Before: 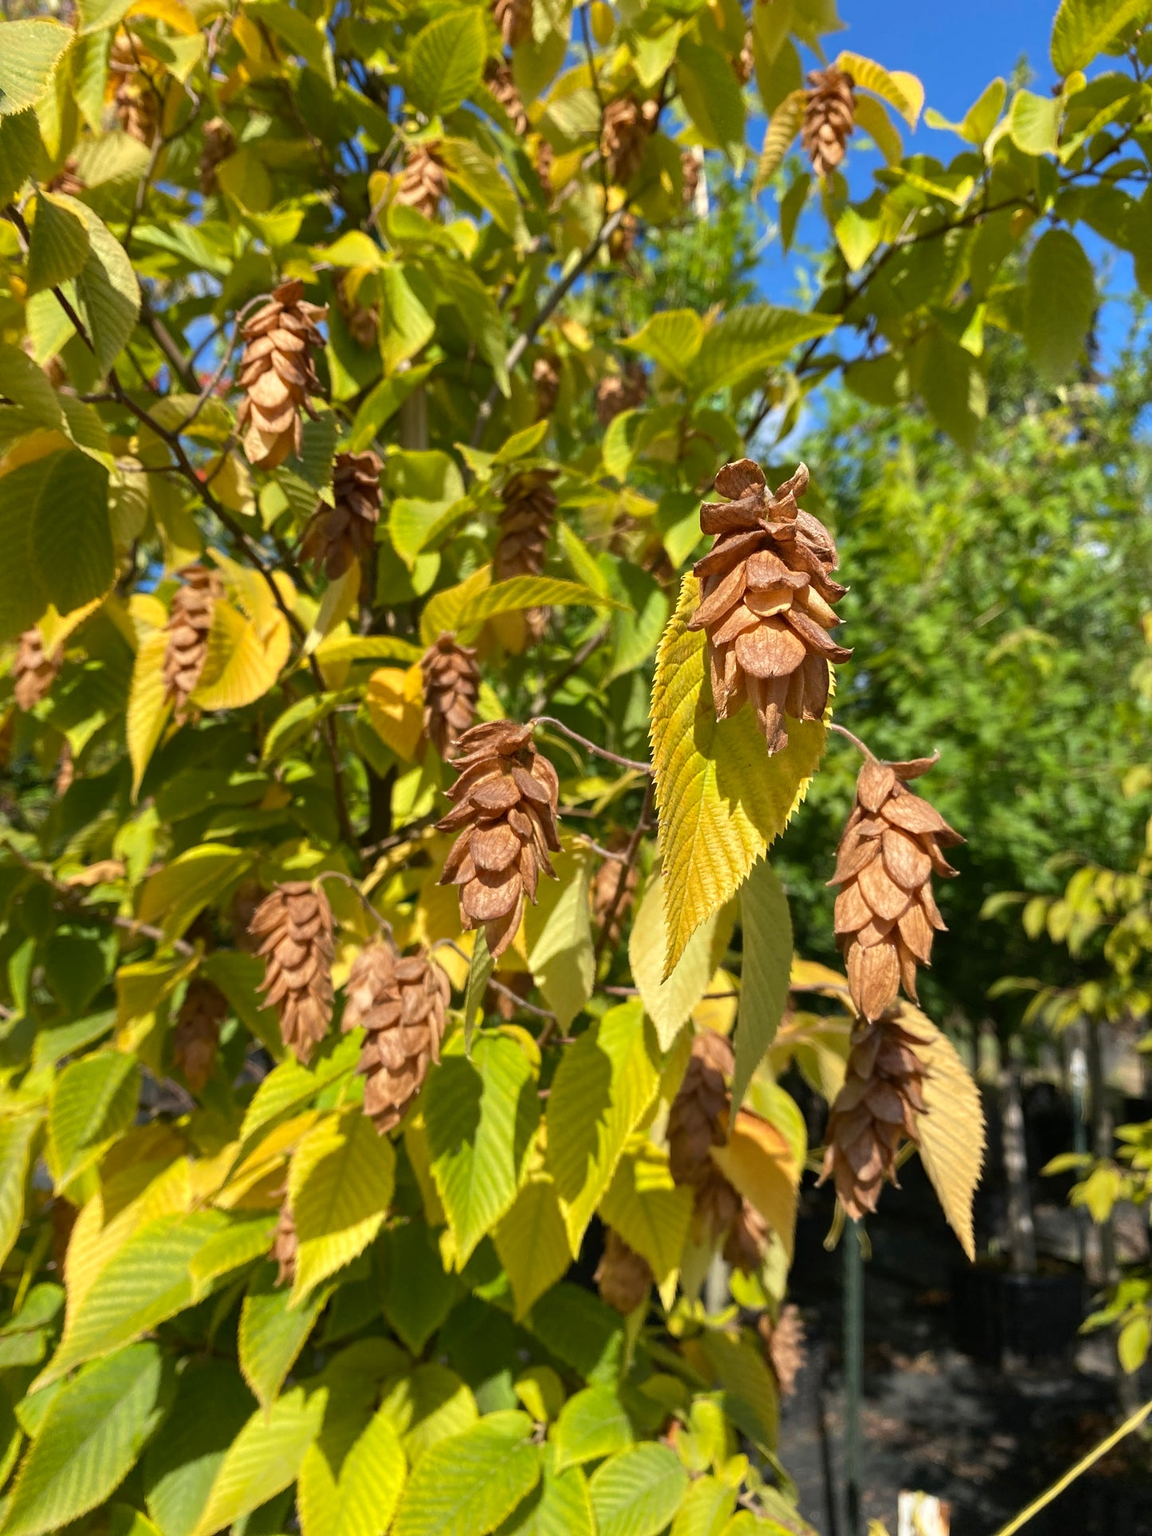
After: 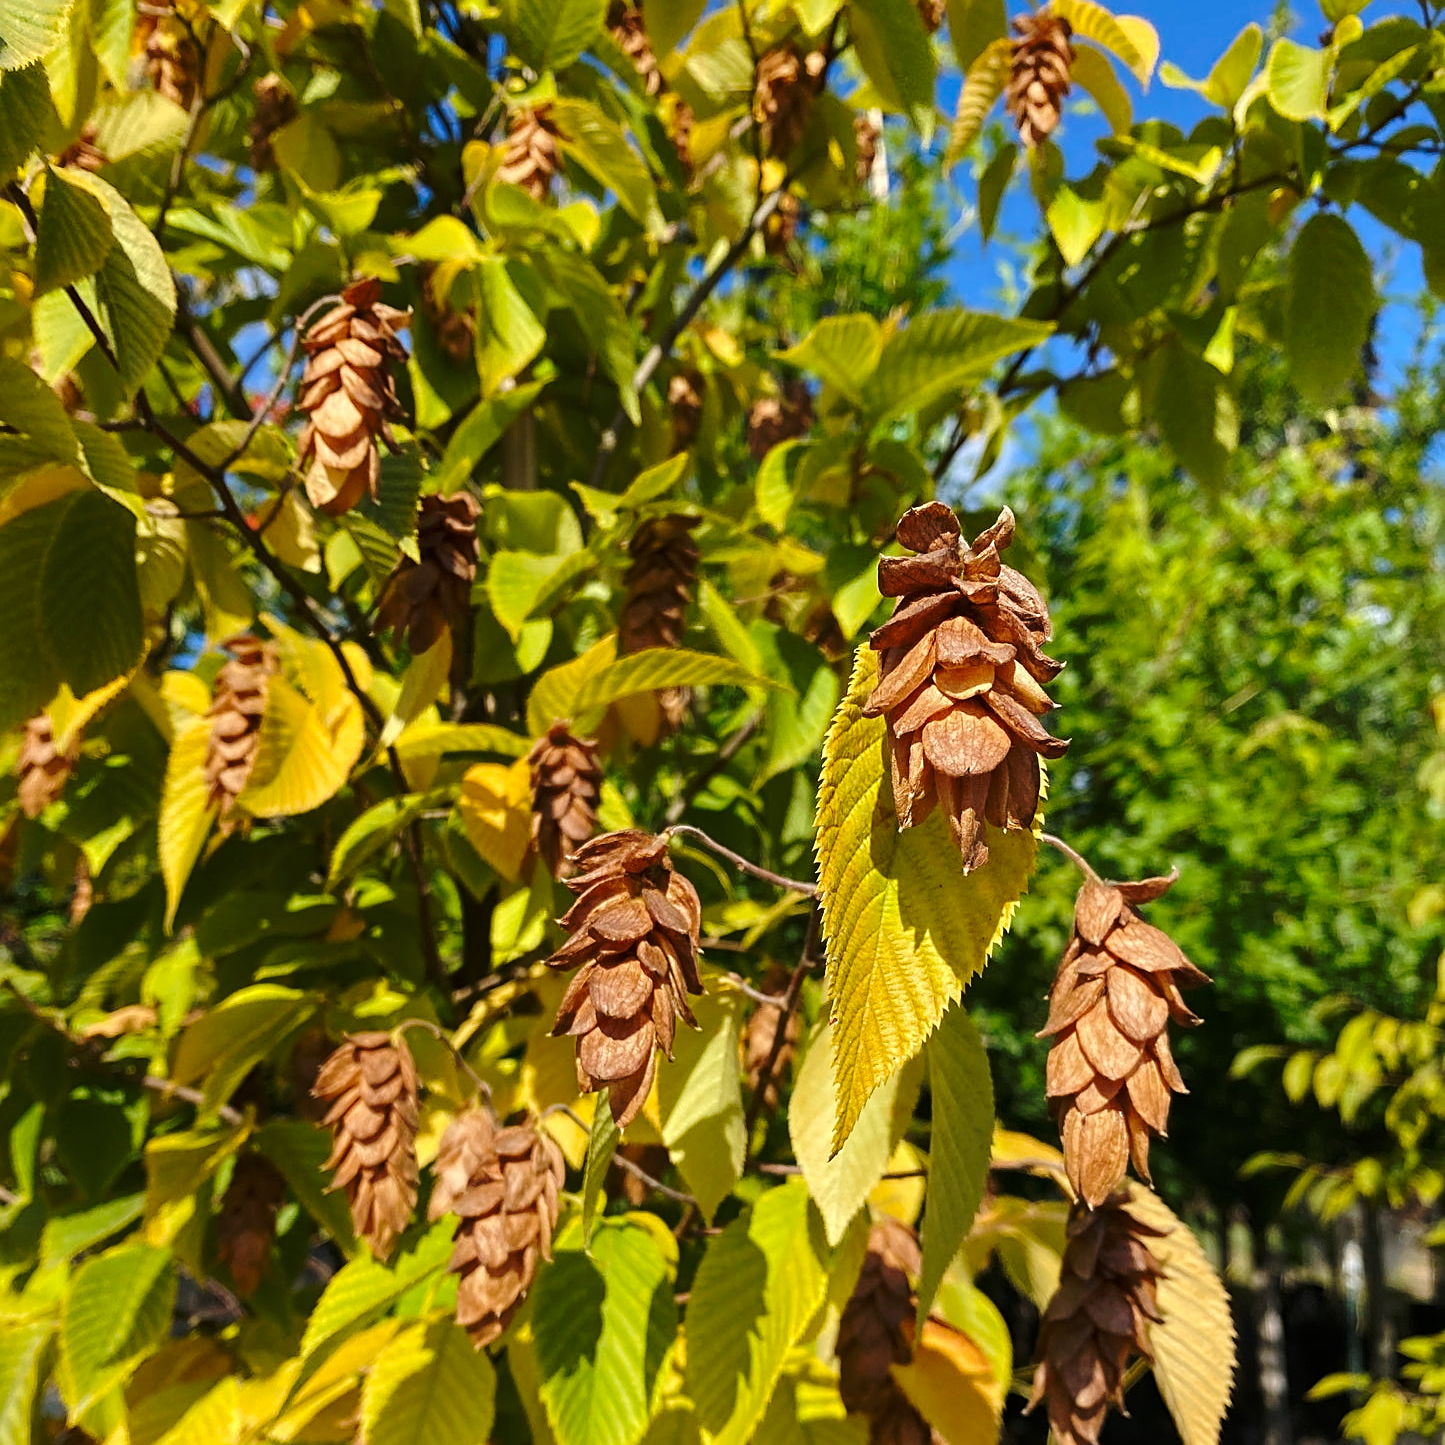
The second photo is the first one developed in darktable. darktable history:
crop: top 3.857%, bottom 21.132%
sharpen: on, module defaults
base curve: curves: ch0 [(0, 0) (0.073, 0.04) (0.157, 0.139) (0.492, 0.492) (0.758, 0.758) (1, 1)], preserve colors none
